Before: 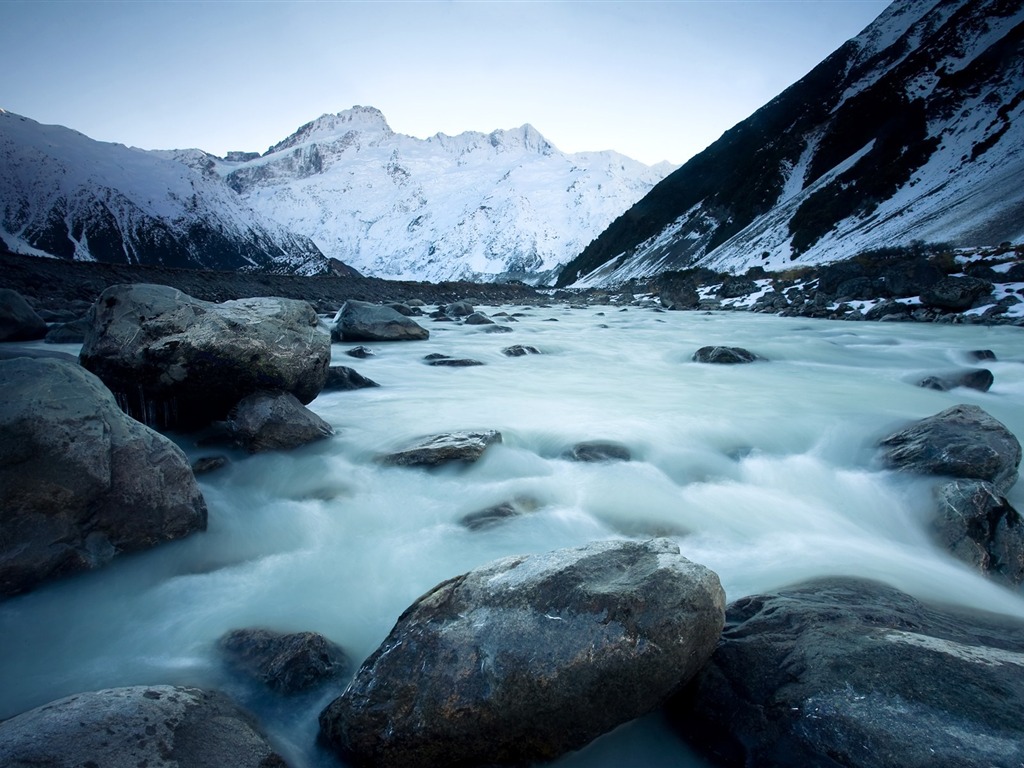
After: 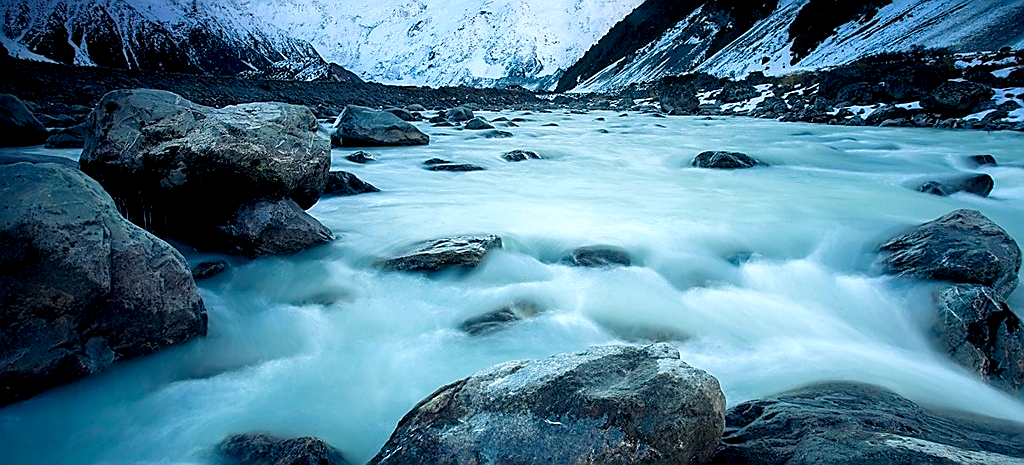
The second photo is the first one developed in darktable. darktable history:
sharpen: radius 1.371, amount 1.252, threshold 0.63
color balance rgb: power › hue 206.69°, global offset › luminance -0.507%, perceptual saturation grading › global saturation 35.985%, global vibrance 20%
exposure: exposure 0.211 EV, compensate highlight preservation false
crop and rotate: top 25.404%, bottom 13.96%
local contrast: shadows 94%, midtone range 0.494
